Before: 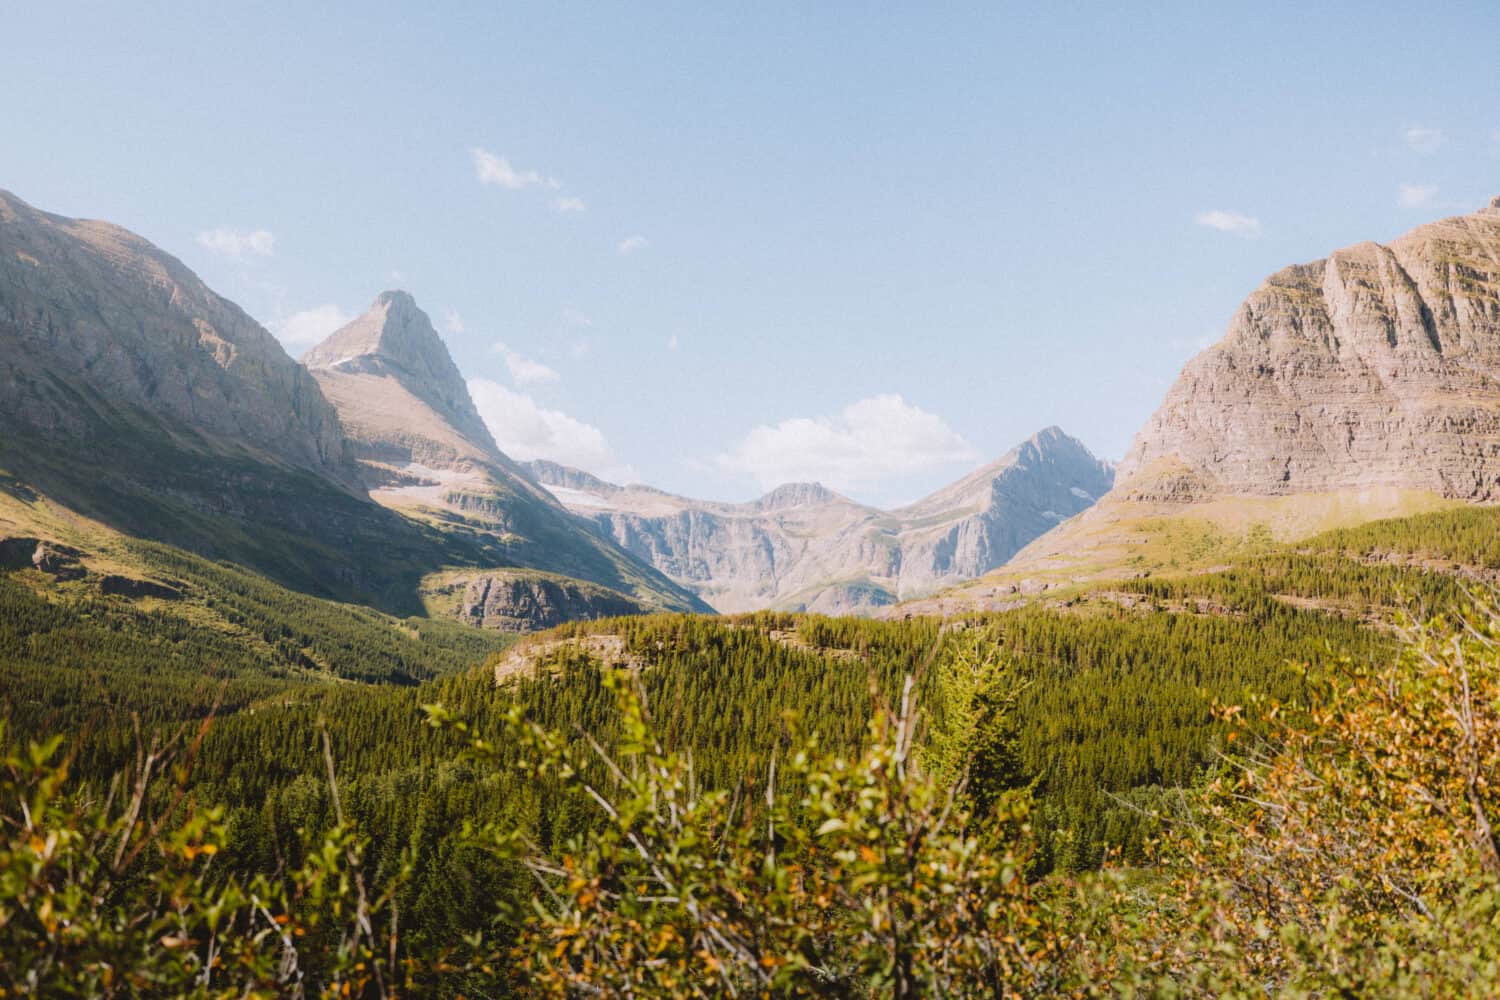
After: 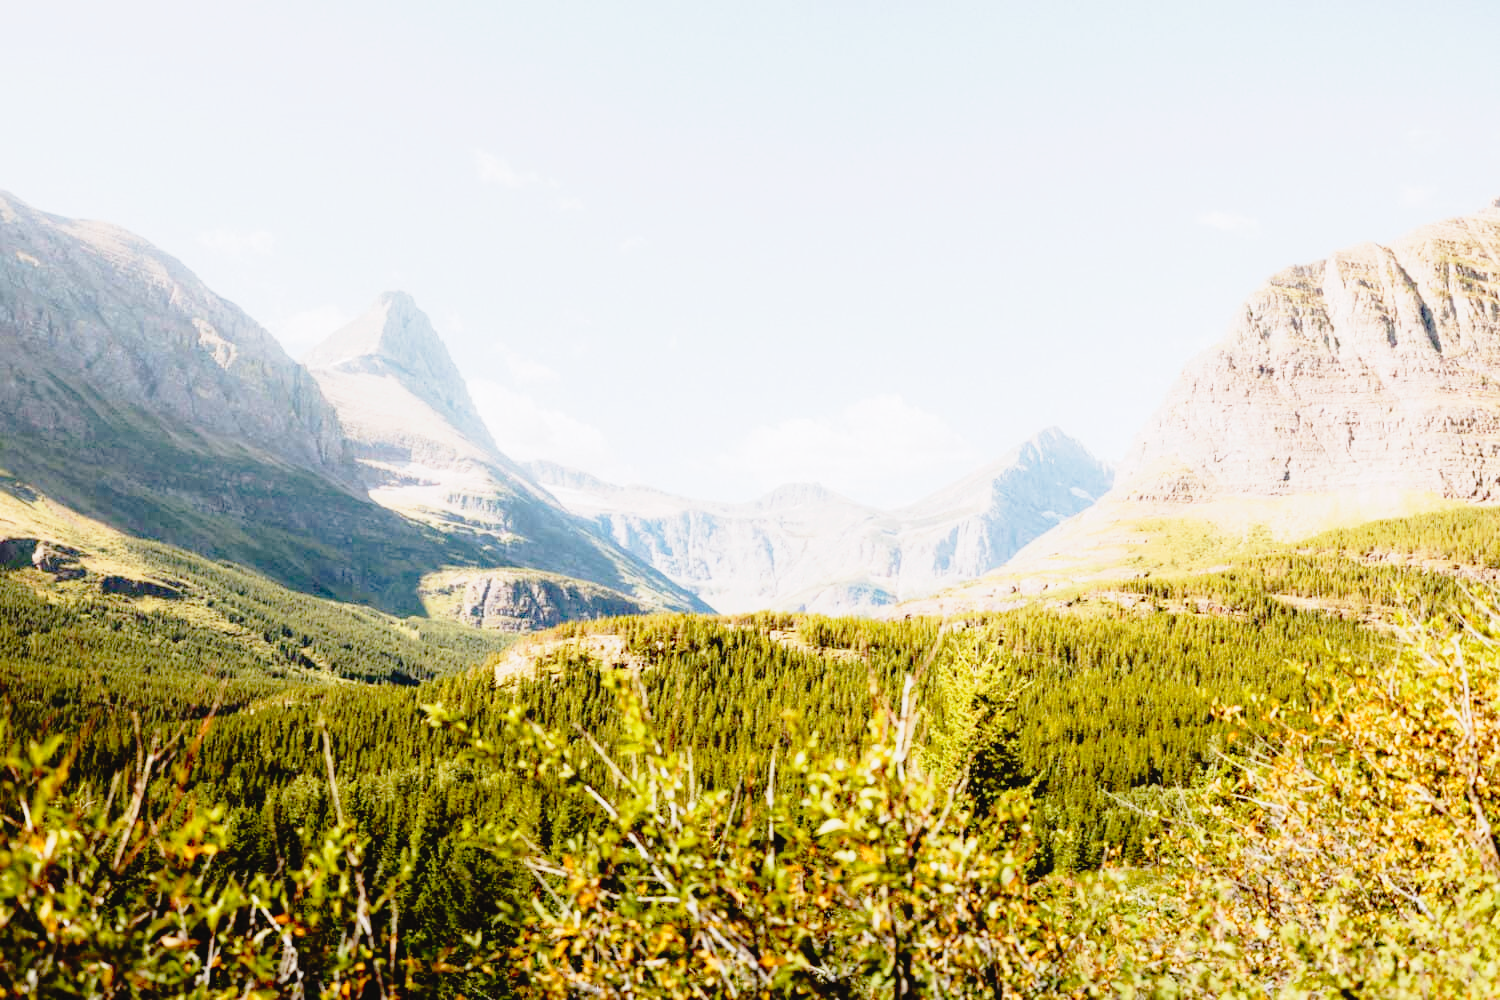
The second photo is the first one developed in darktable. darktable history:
tone curve: curves: ch0 [(0, 0.013) (0.181, 0.074) (0.337, 0.304) (0.498, 0.485) (0.78, 0.742) (0.993, 0.954)]; ch1 [(0, 0) (0.294, 0.184) (0.359, 0.34) (0.362, 0.35) (0.43, 0.41) (0.469, 0.463) (0.495, 0.502) (0.54, 0.563) (0.612, 0.641) (1, 1)]; ch2 [(0, 0) (0.44, 0.437) (0.495, 0.502) (0.524, 0.534) (0.557, 0.56) (0.634, 0.654) (0.728, 0.722) (1, 1)], preserve colors none
exposure: exposure 0.731 EV, compensate highlight preservation false
base curve: curves: ch0 [(0, 0) (0.028, 0.03) (0.121, 0.232) (0.46, 0.748) (0.859, 0.968) (1, 1)], preserve colors none
